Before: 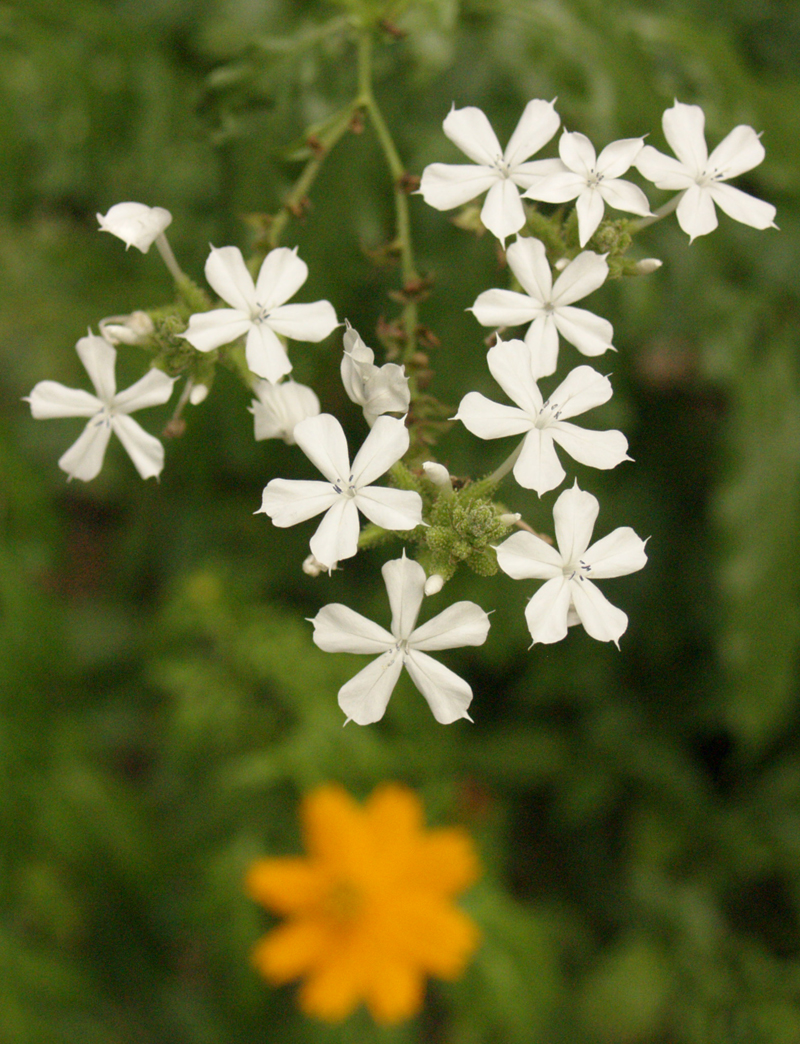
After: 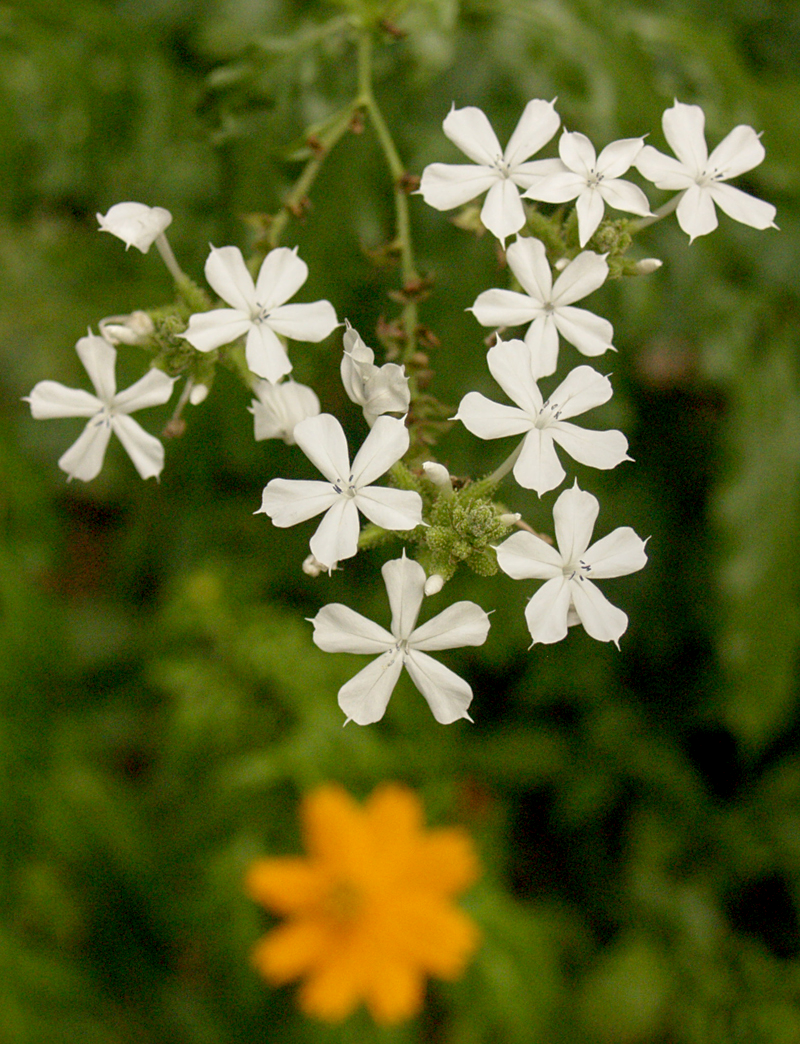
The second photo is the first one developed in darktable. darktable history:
local contrast: detail 110%
sharpen: amount 0.2
exposure: black level correction 0.01, exposure 0.014 EV, compensate highlight preservation false
